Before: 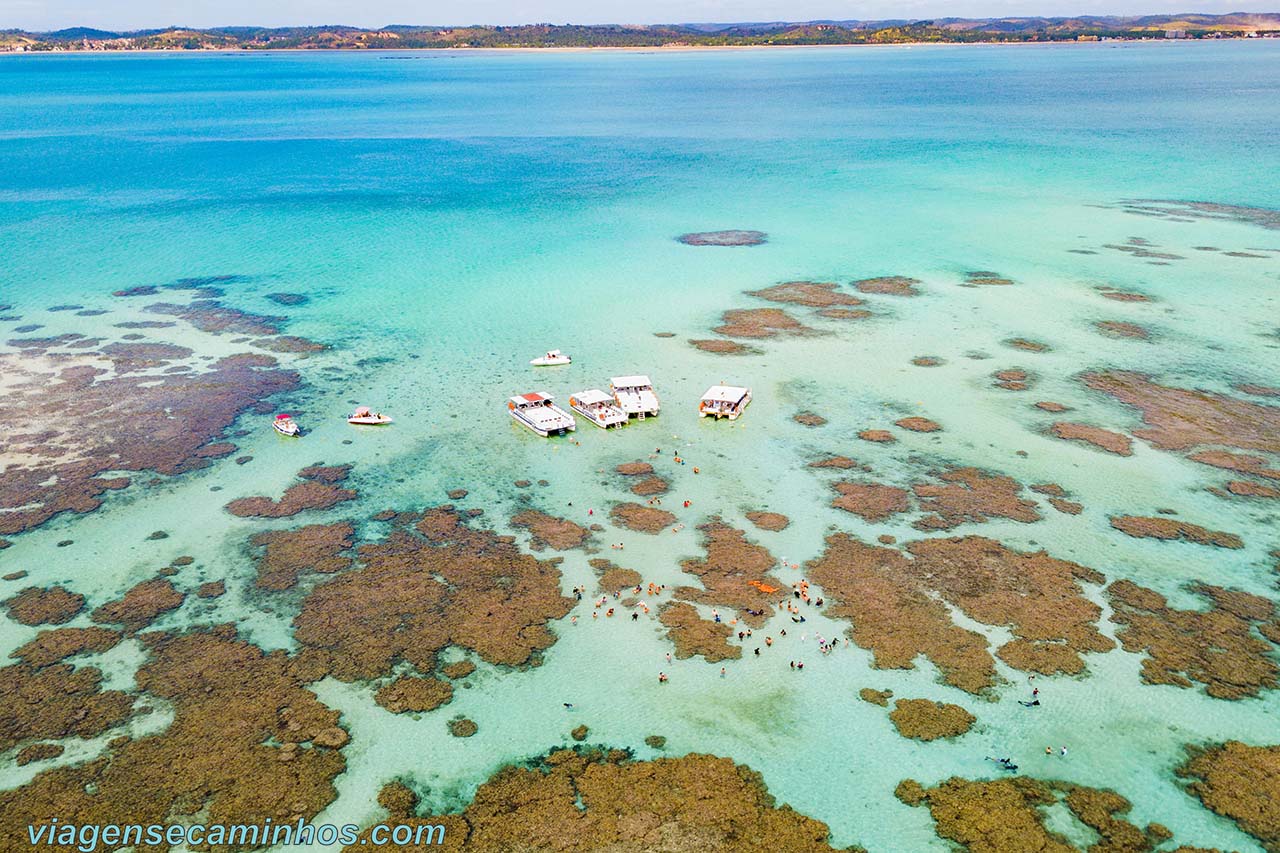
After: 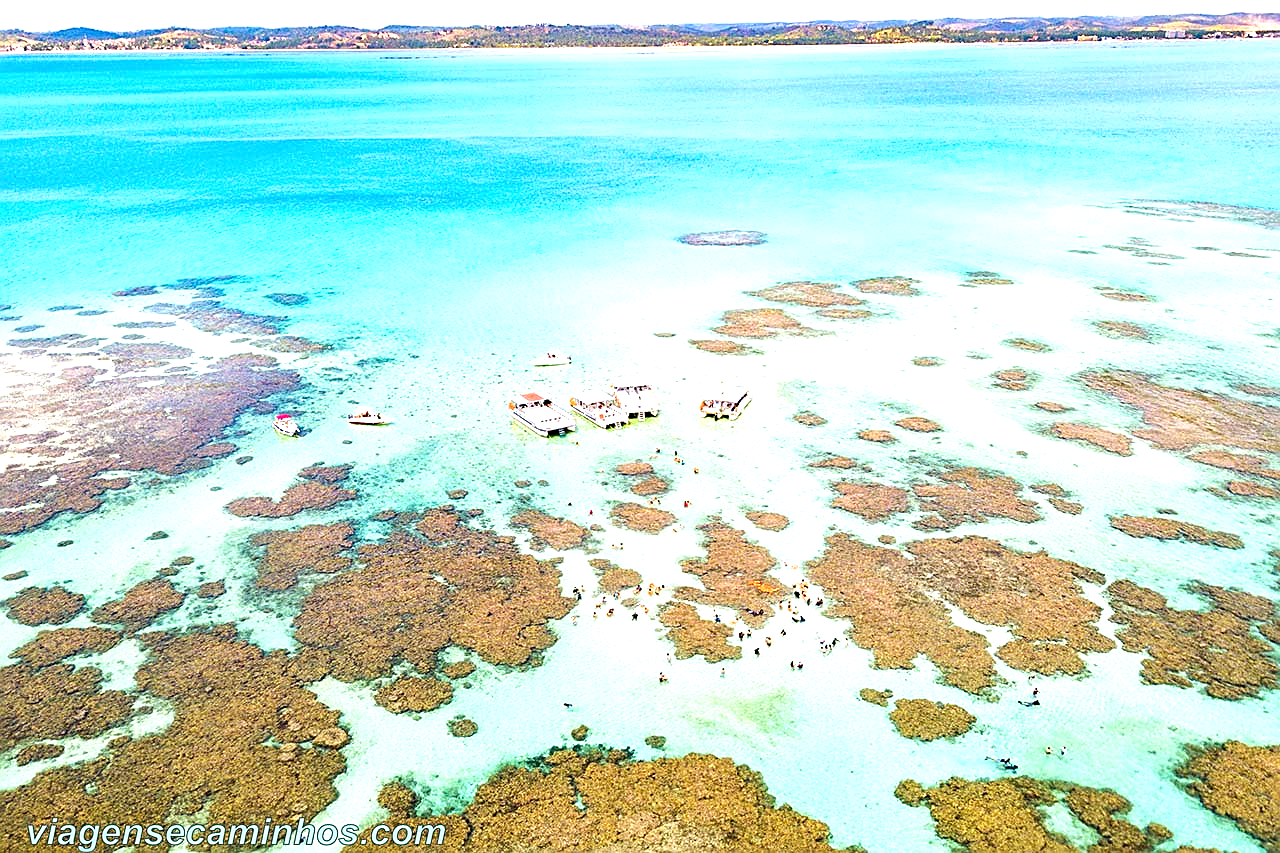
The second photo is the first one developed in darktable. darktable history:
exposure: exposure 1.089 EV, compensate highlight preservation false
sharpen: amount 0.563
